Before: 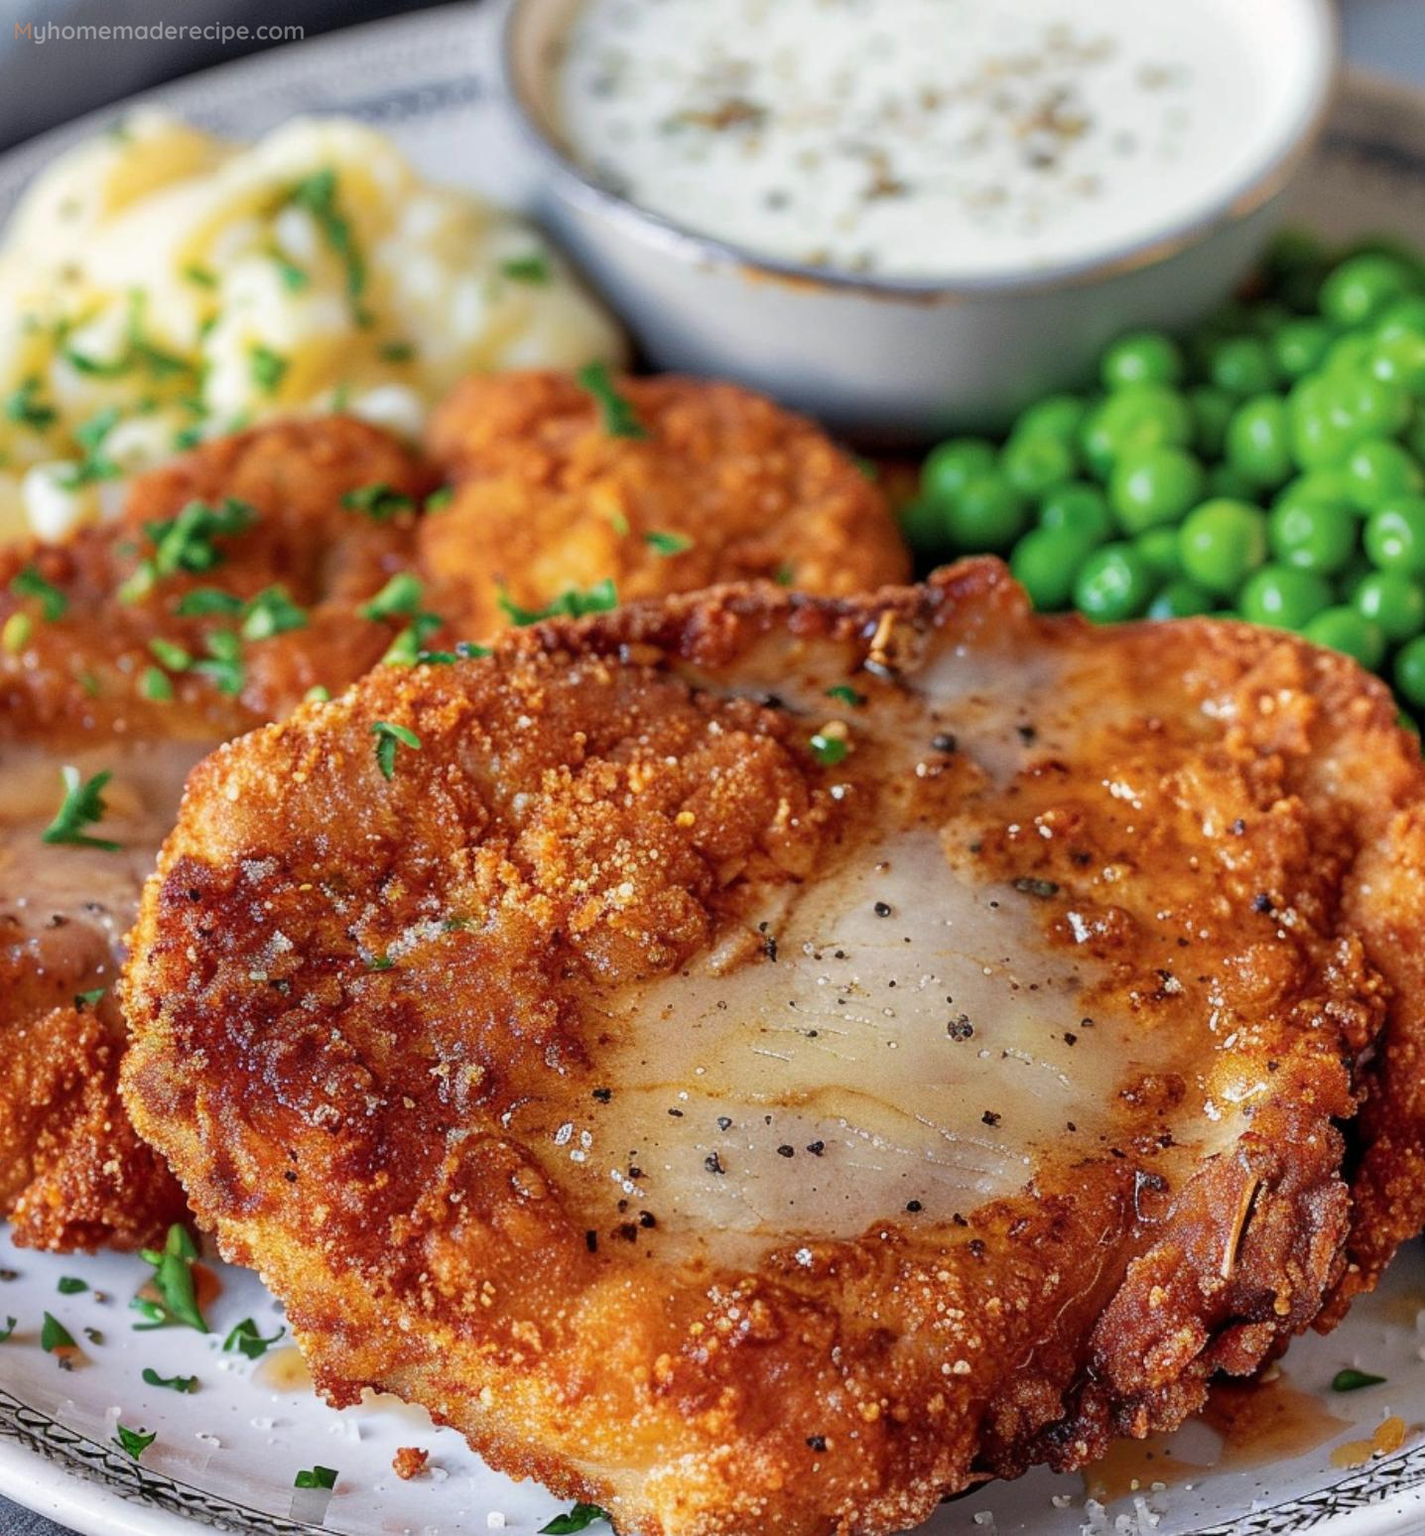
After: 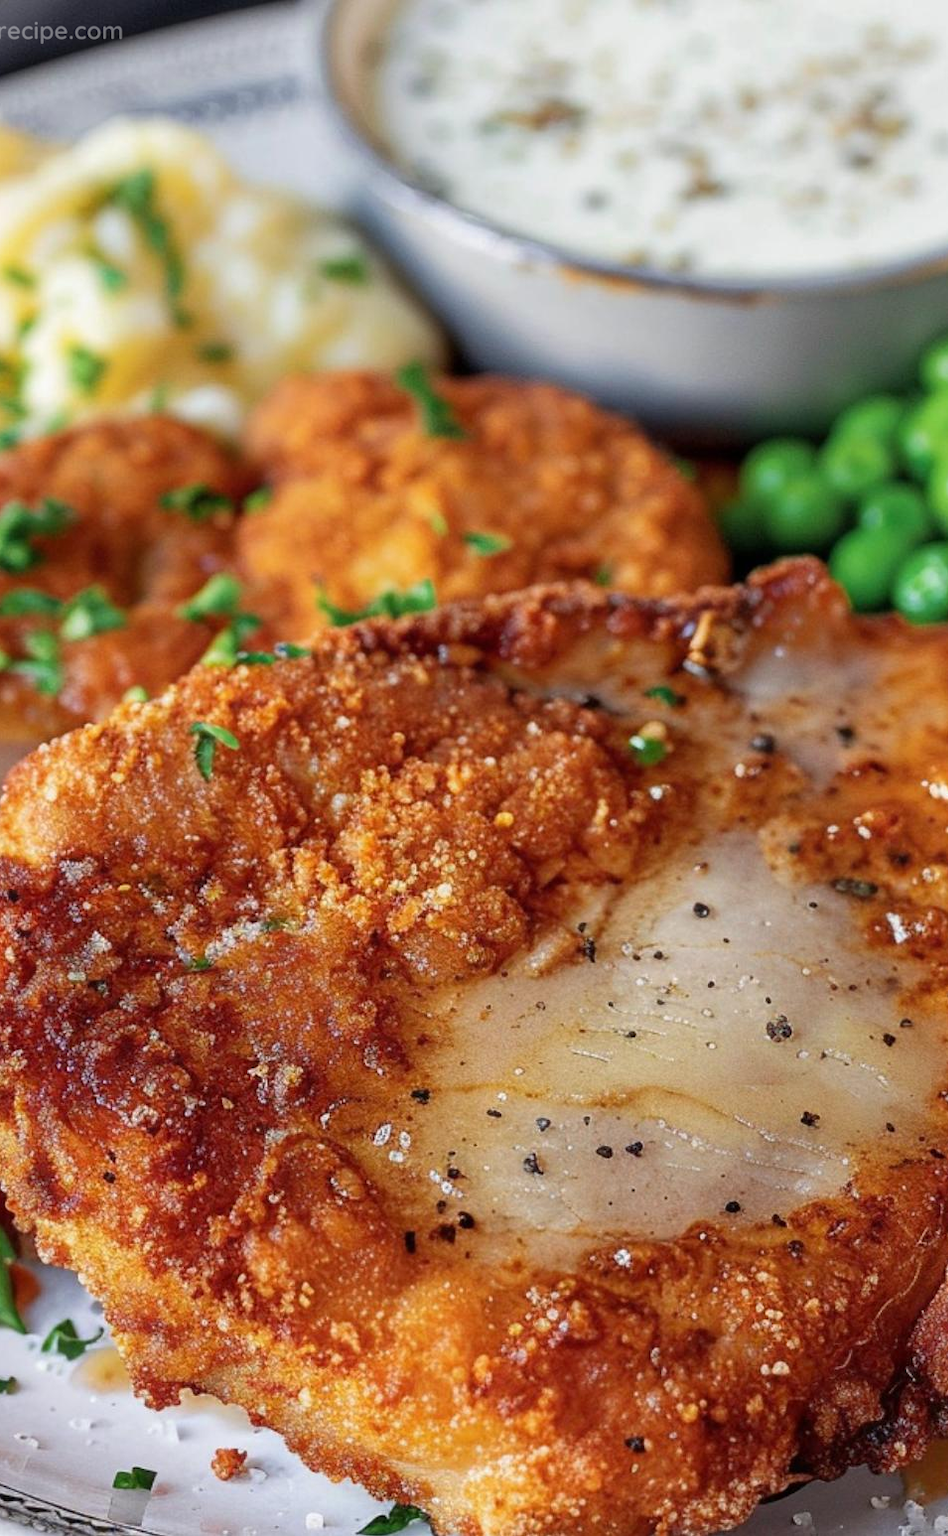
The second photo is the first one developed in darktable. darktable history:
crop and rotate: left 12.84%, right 20.62%
